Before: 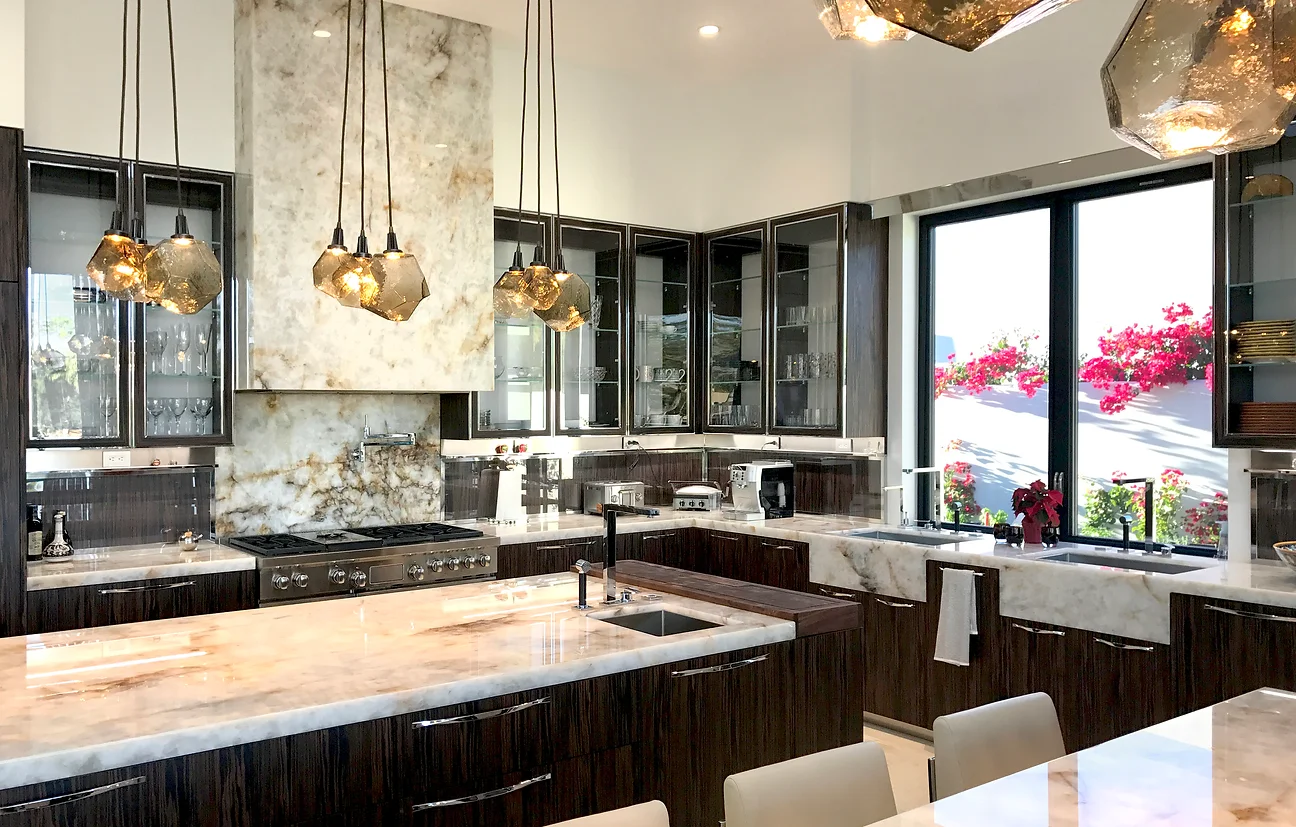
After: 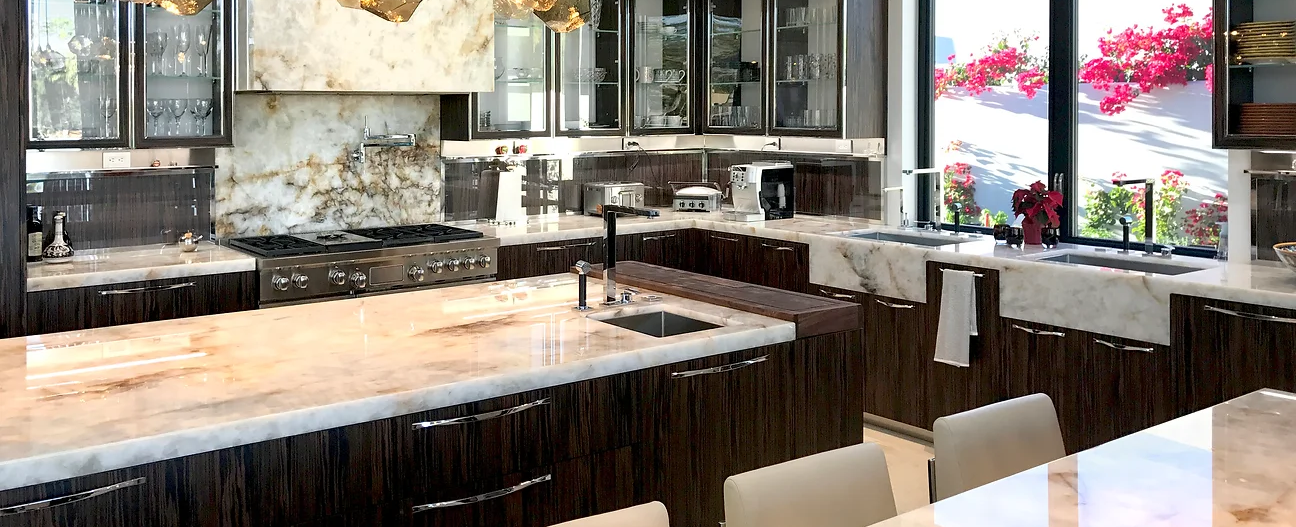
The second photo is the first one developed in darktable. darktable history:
crop and rotate: top 36.183%
